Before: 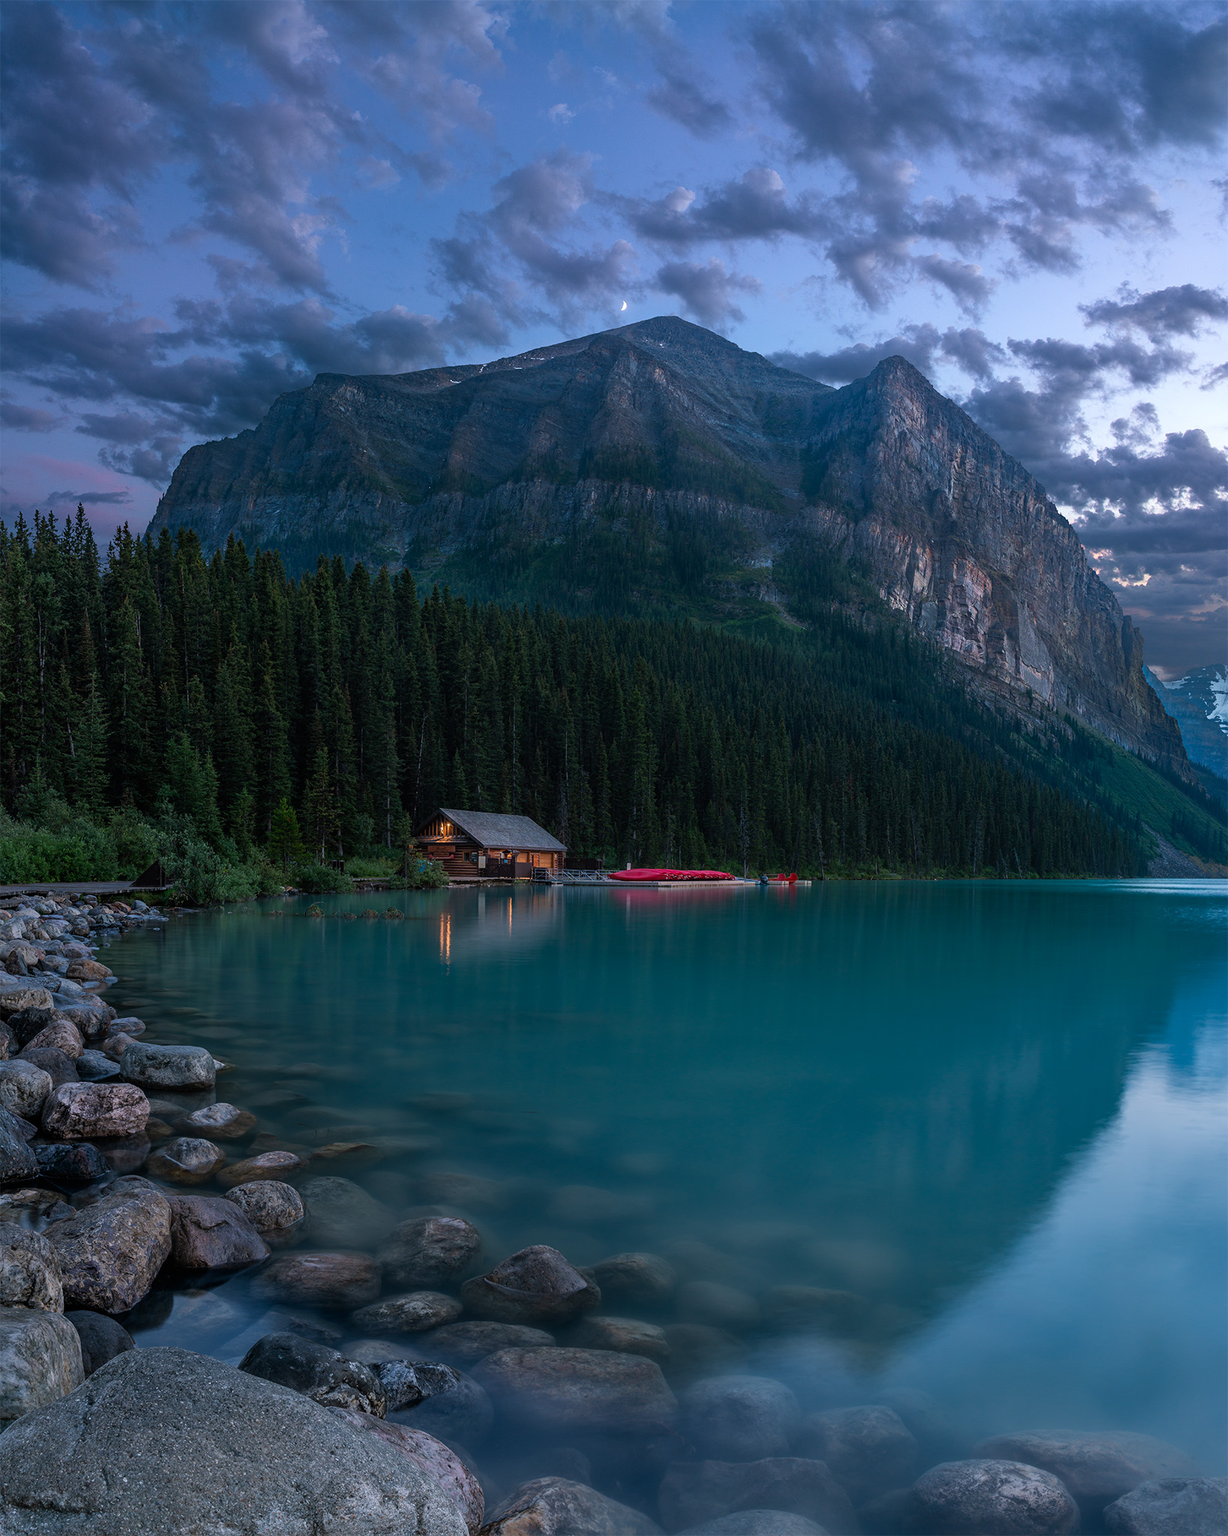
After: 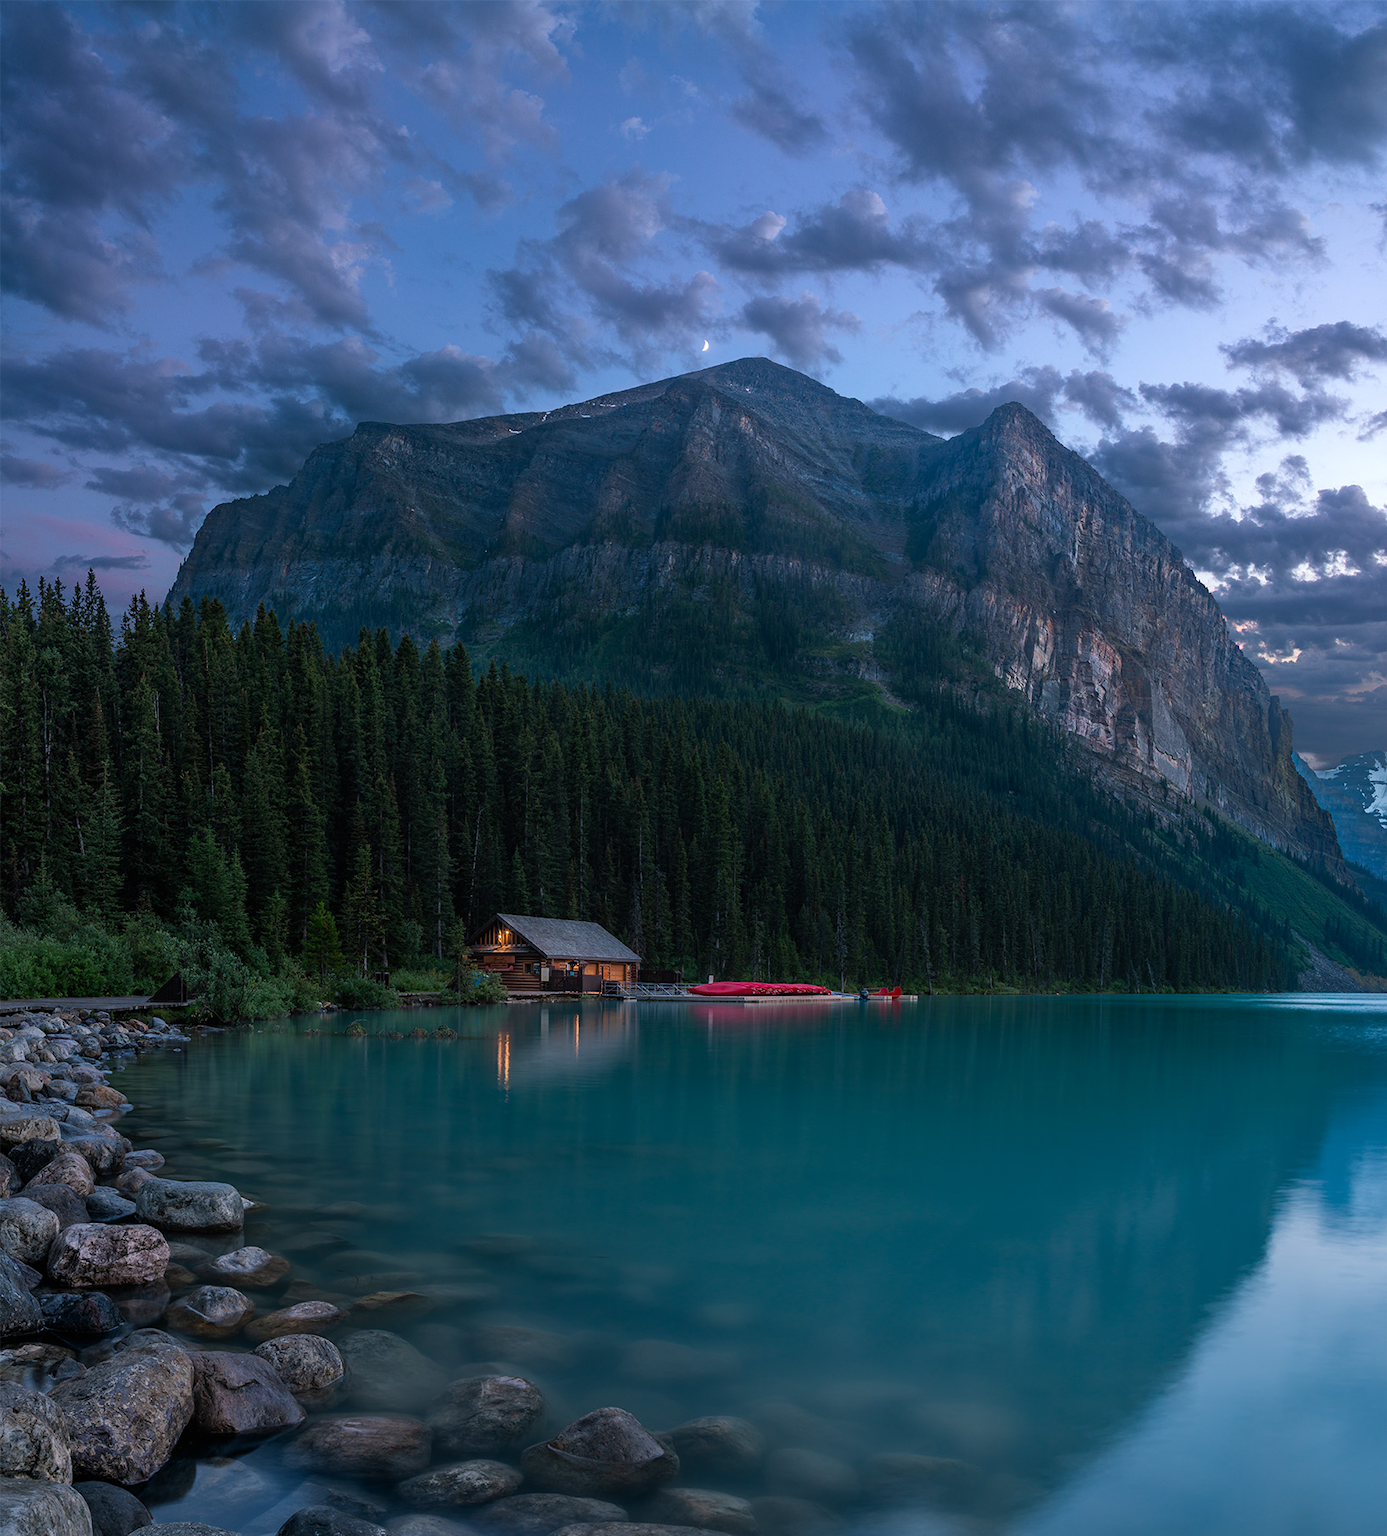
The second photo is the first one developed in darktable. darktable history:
exposure: compensate exposure bias true, compensate highlight preservation false
crop and rotate: top 0%, bottom 11.49%
